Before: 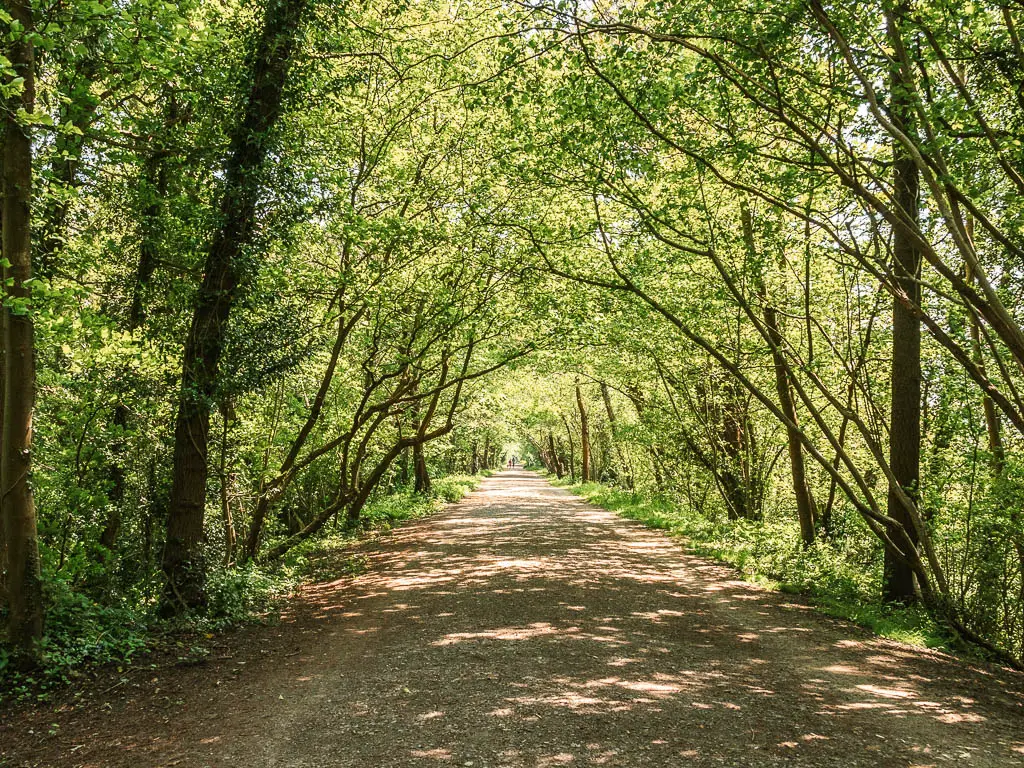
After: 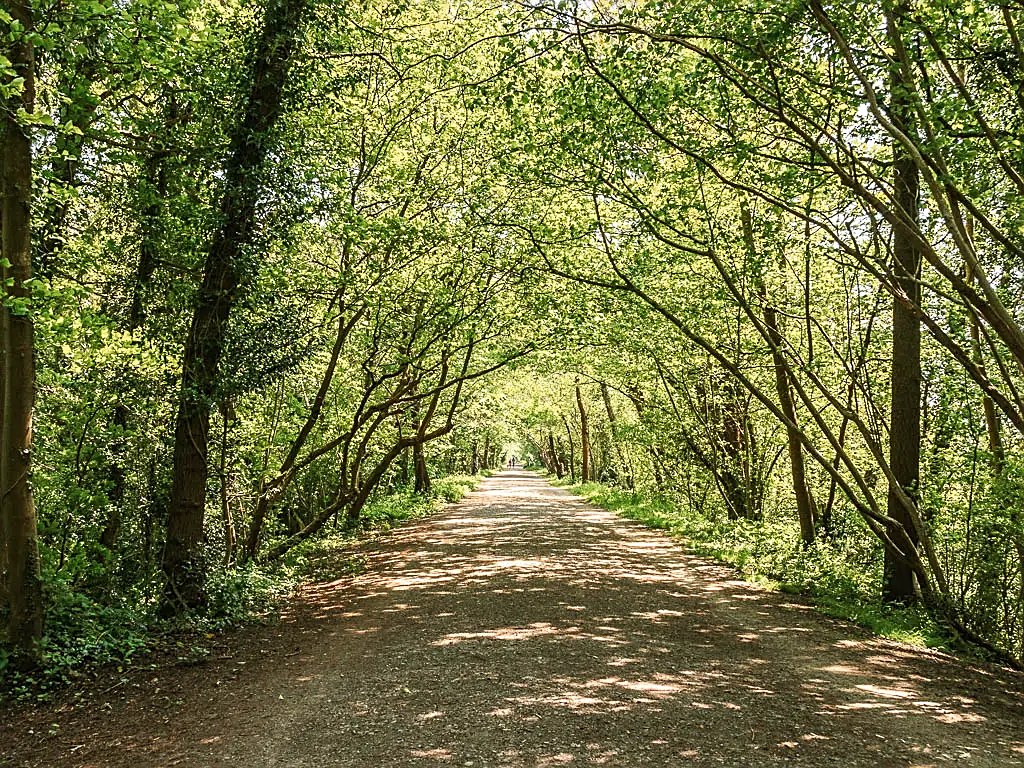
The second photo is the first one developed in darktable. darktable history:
sharpen: amount 0.494
